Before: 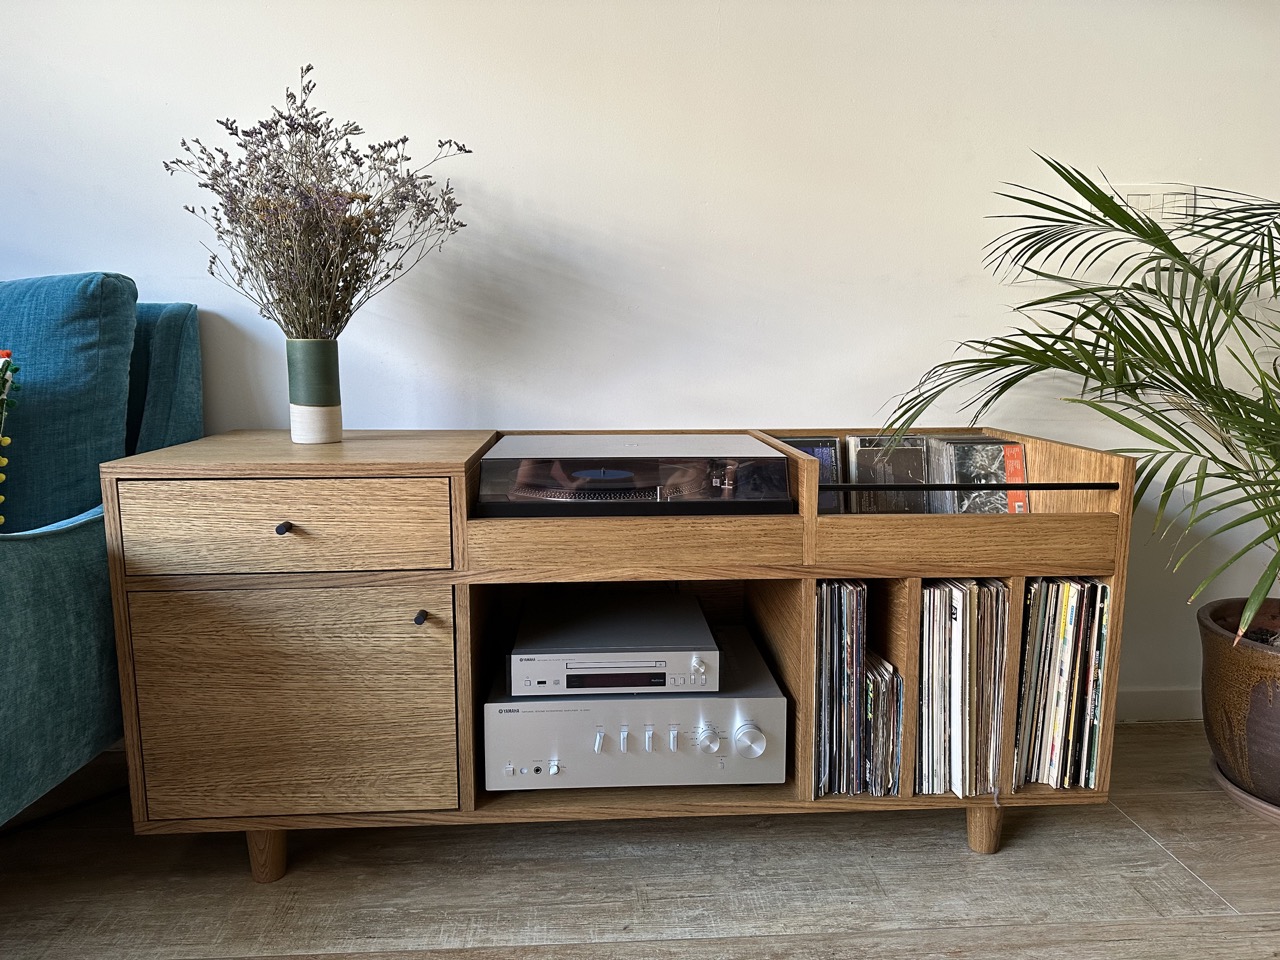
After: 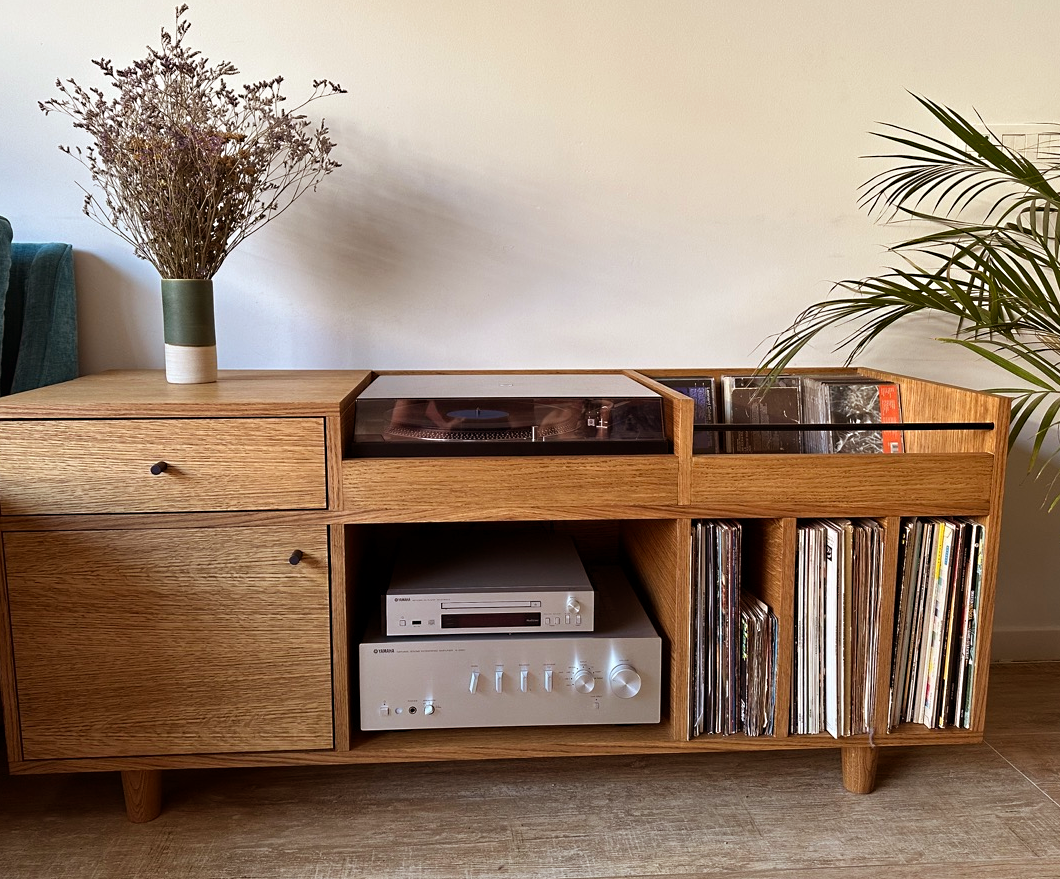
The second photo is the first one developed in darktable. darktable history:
crop: left 9.807%, top 6.259%, right 7.334%, bottom 2.177%
sharpen: radius 5.325, amount 0.312, threshold 26.433
rgb levels: mode RGB, independent channels, levels [[0, 0.5, 1], [0, 0.521, 1], [0, 0.536, 1]]
